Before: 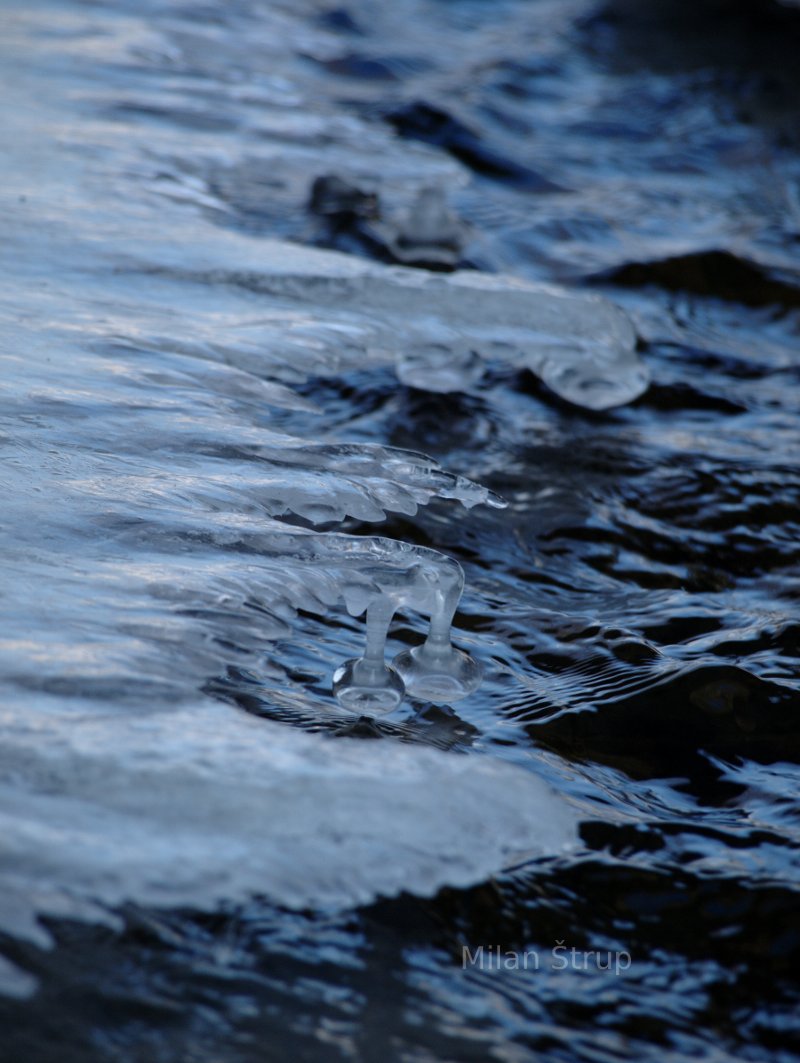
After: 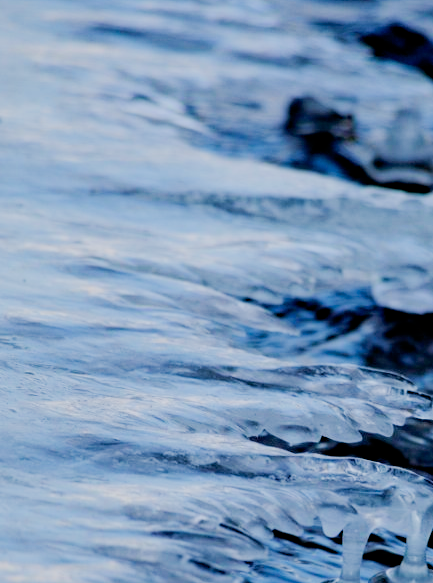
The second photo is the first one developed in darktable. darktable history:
haze removal: compatibility mode true, adaptive false
velvia: on, module defaults
tone curve: curves: ch0 [(0, 0) (0.004, 0.001) (0.133, 0.16) (0.325, 0.399) (0.475, 0.588) (0.832, 0.903) (1, 1)], preserve colors none
crop and rotate: left 3.045%, top 7.439%, right 42.708%, bottom 37.657%
filmic rgb: middle gray luminance 2.57%, black relative exposure -9.97 EV, white relative exposure 7 EV, threshold 3.01 EV, dynamic range scaling 9.89%, target black luminance 0%, hardness 3.17, latitude 43.46%, contrast 0.669, highlights saturation mix 4.61%, shadows ↔ highlights balance 13.68%, enable highlight reconstruction true
tone equalizer: -8 EV -0.758 EV, -7 EV -0.685 EV, -6 EV -0.605 EV, -5 EV -0.398 EV, -3 EV 0.37 EV, -2 EV 0.6 EV, -1 EV 0.697 EV, +0 EV 0.734 EV, edges refinement/feathering 500, mask exposure compensation -1.57 EV, preserve details no
color balance rgb: power › hue 330.21°, perceptual saturation grading › global saturation 20%, perceptual saturation grading › highlights -25.392%, perceptual saturation grading › shadows 50.486%
